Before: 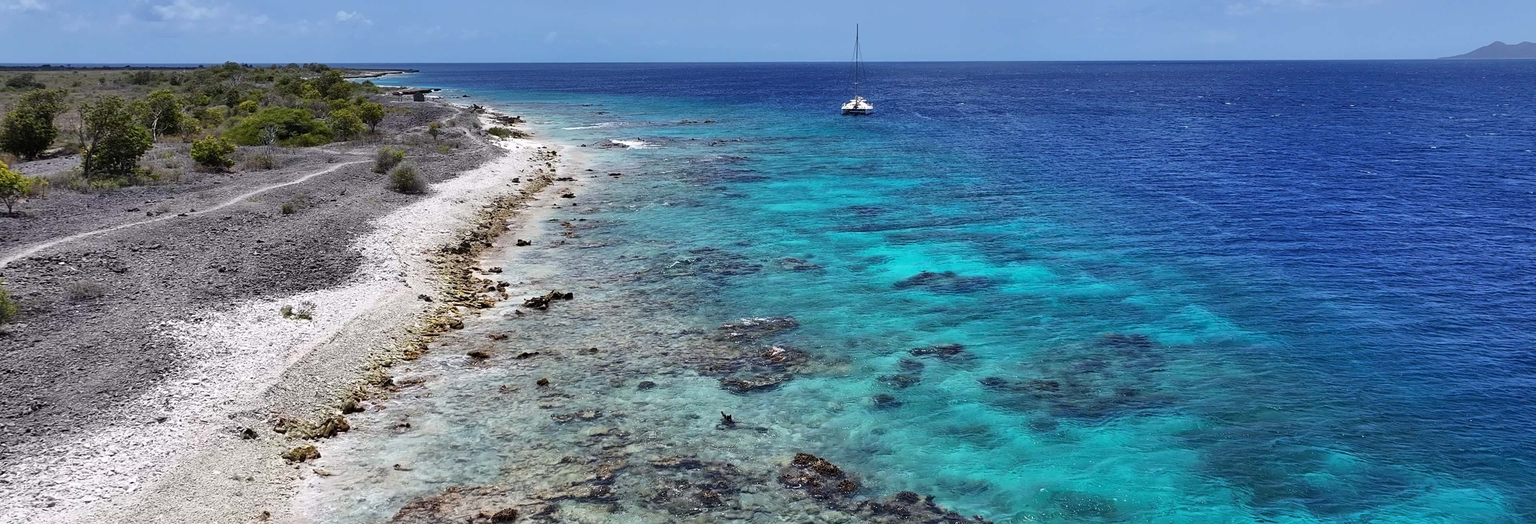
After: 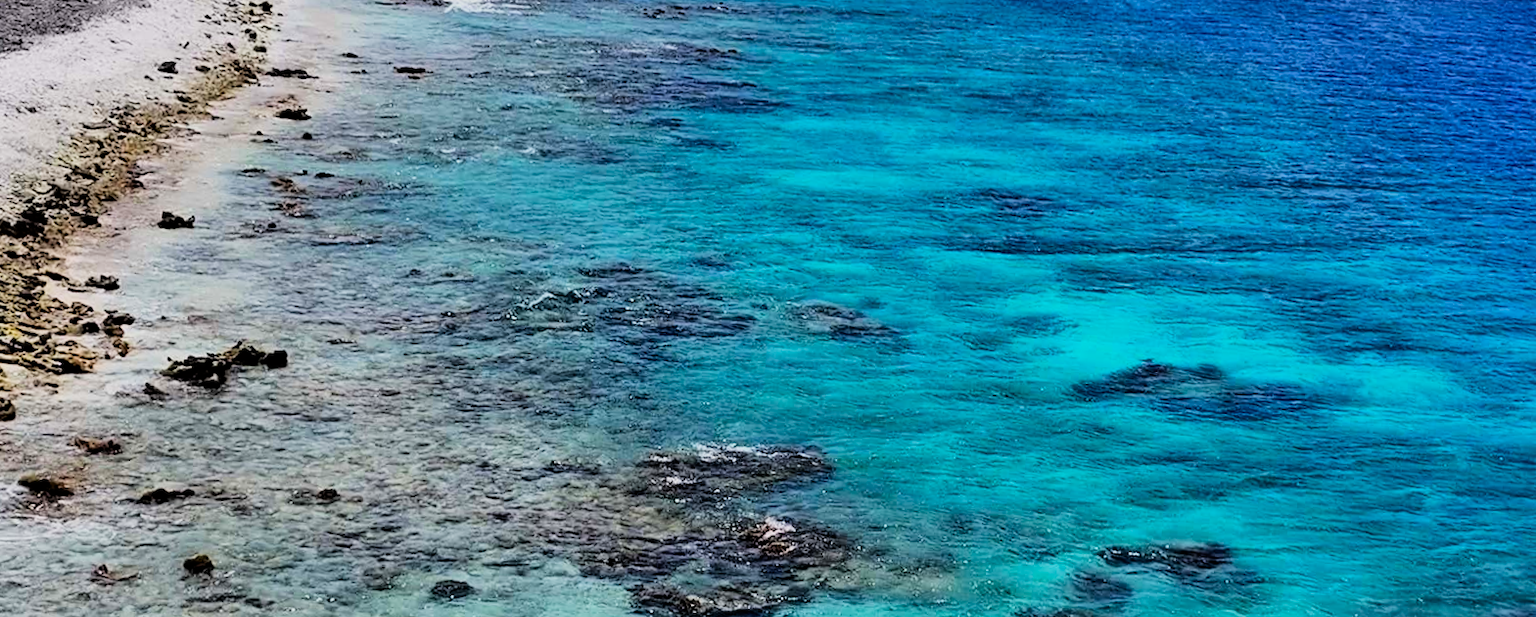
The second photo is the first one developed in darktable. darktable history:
contrast brightness saturation: brightness -0.02, saturation 0.35
crop: left 30%, top 30%, right 30%, bottom 30%
rotate and perspective: rotation 4.1°, automatic cropping off
filmic rgb: black relative exposure -5 EV, hardness 2.88, contrast 1.3
